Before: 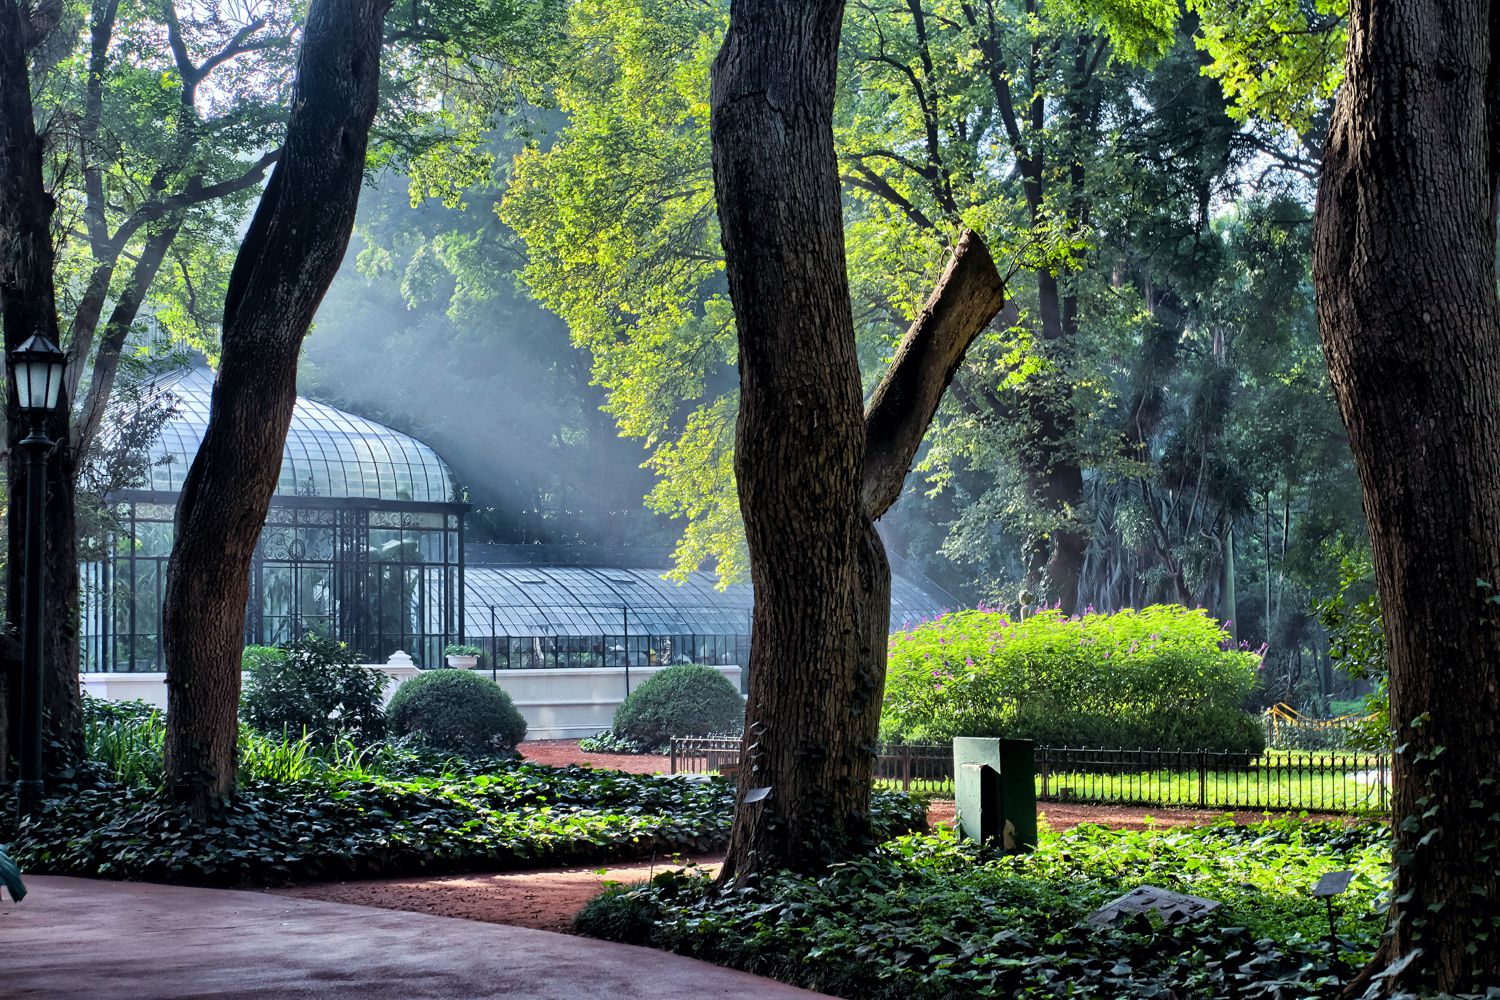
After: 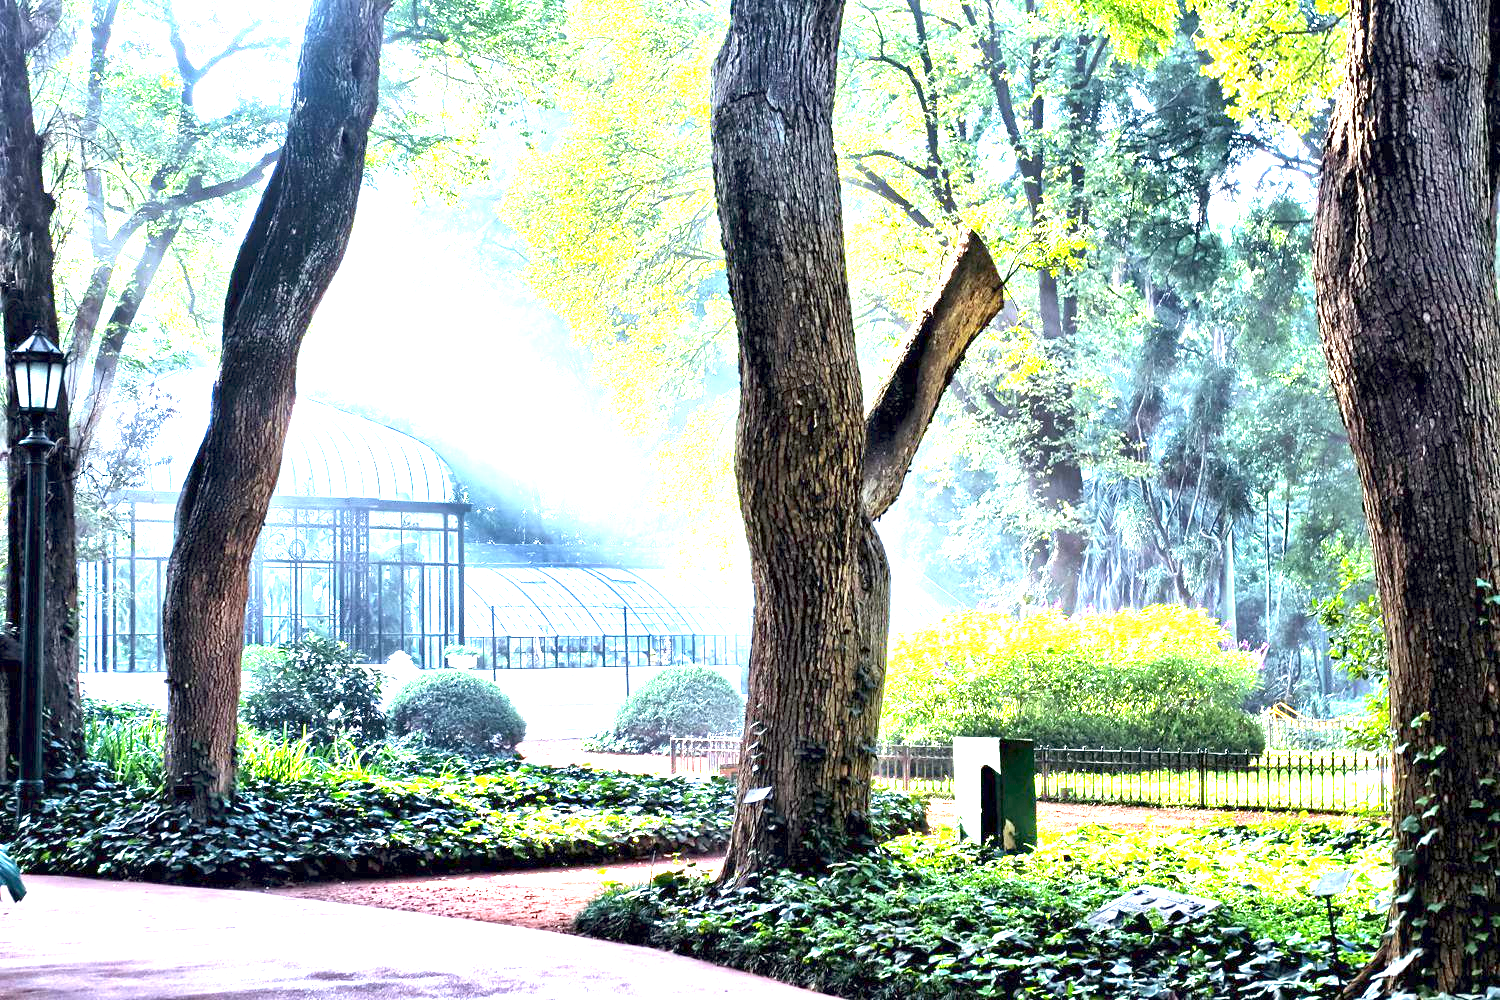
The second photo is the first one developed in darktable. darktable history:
exposure: exposure 3 EV, compensate highlight preservation false
rotate and perspective: automatic cropping off
tone equalizer: on, module defaults
